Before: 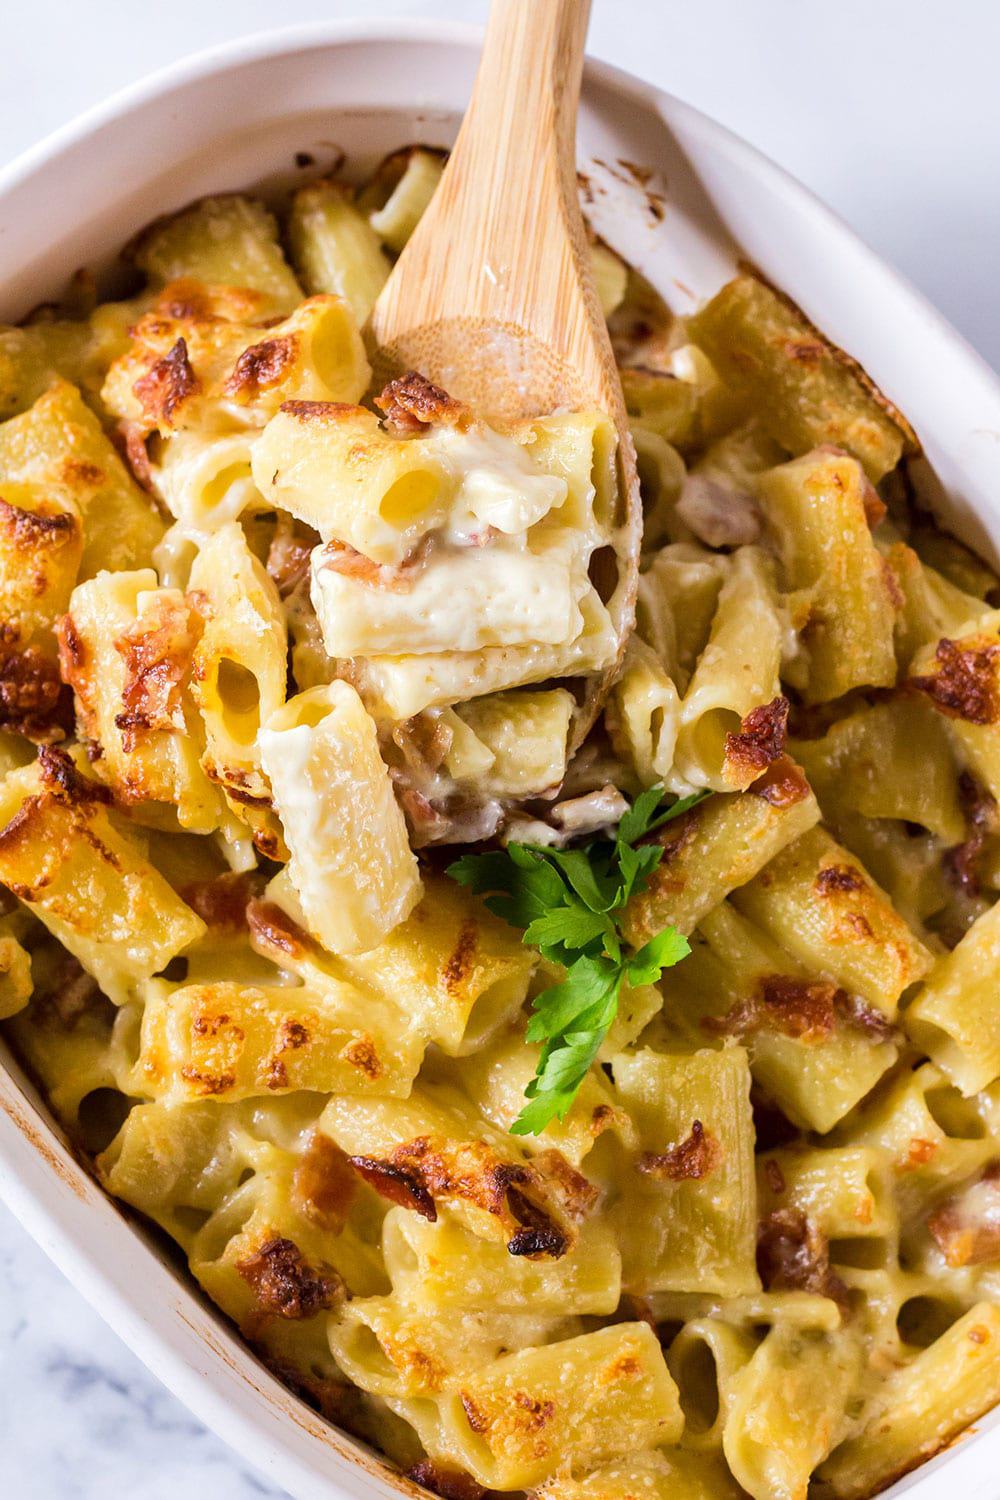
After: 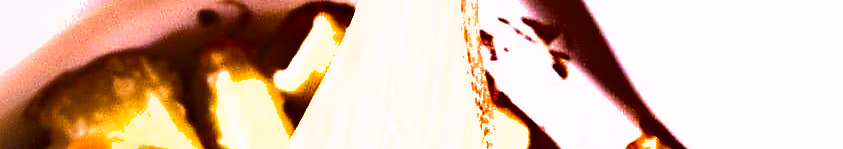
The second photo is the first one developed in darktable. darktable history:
exposure: black level correction 0, exposure 1.45 EV, compensate exposure bias true, compensate highlight preservation false
crop and rotate: left 9.644%, top 9.491%, right 6.021%, bottom 80.509%
white balance: red 1.066, blue 1.119
sharpen: radius 1.864, amount 0.398, threshold 1.271
shadows and highlights: radius 108.52, shadows 40.68, highlights -72.88, low approximation 0.01, soften with gaussian
